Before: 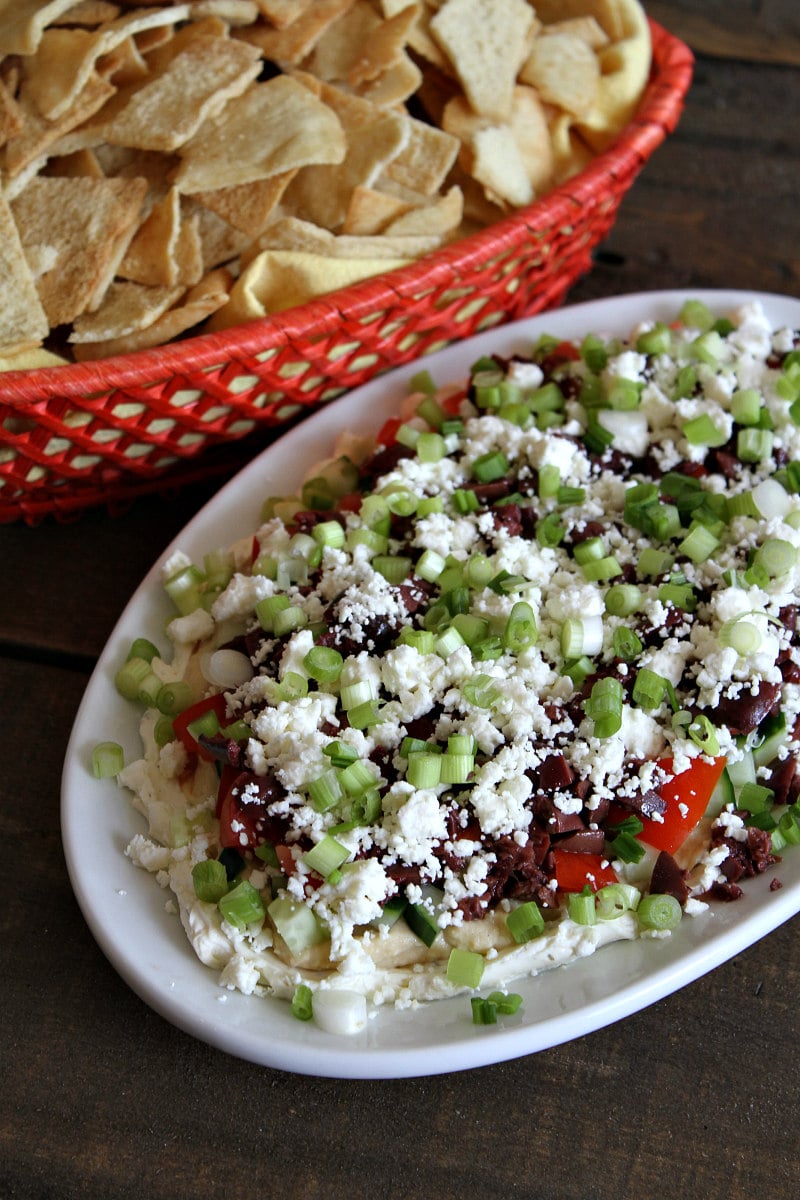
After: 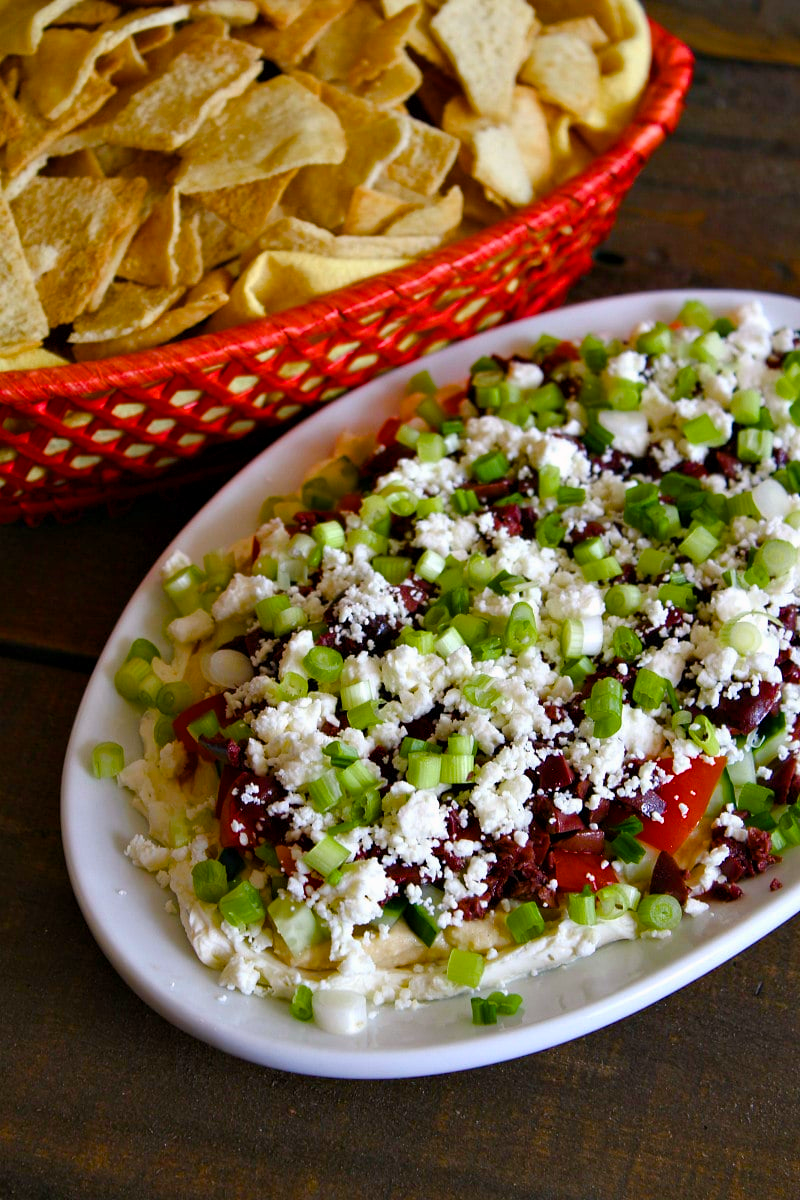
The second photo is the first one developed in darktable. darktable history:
color balance rgb: highlights gain › chroma 0.972%, highlights gain › hue 25.02°, perceptual saturation grading › global saturation 27.308%, perceptual saturation grading › highlights -28.138%, perceptual saturation grading › mid-tones 15.17%, perceptual saturation grading › shadows 32.925%, global vibrance 44.515%
